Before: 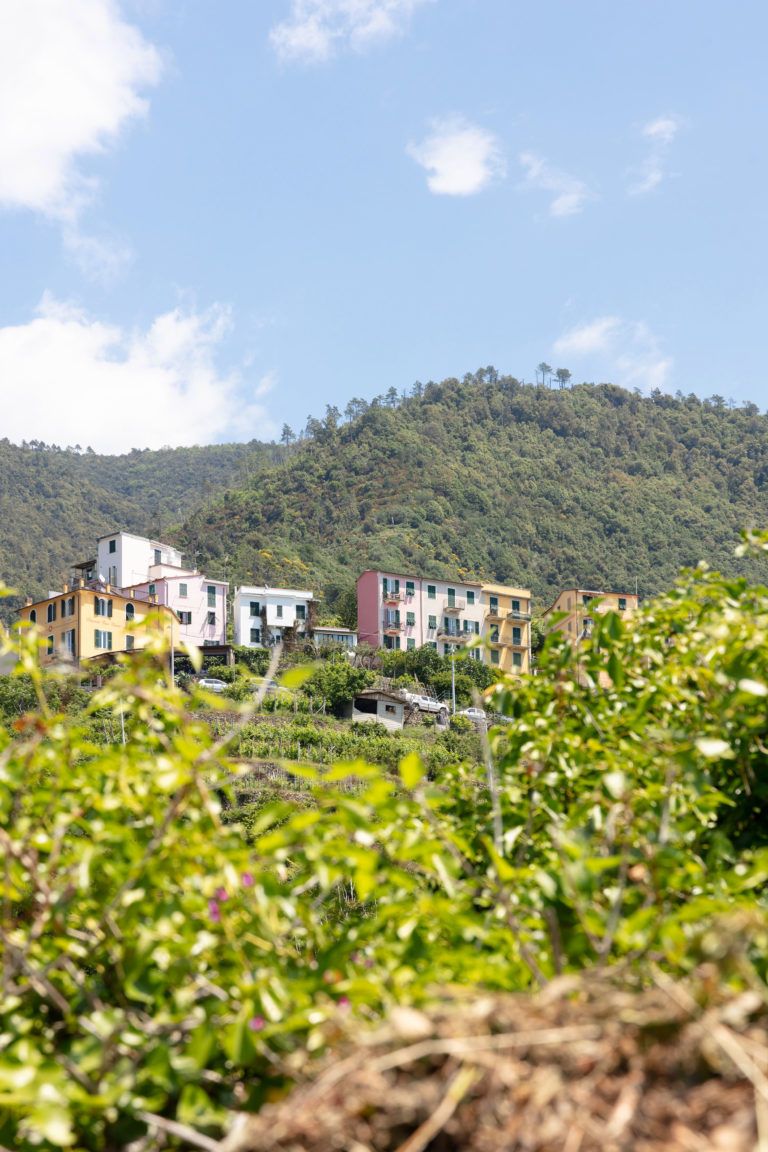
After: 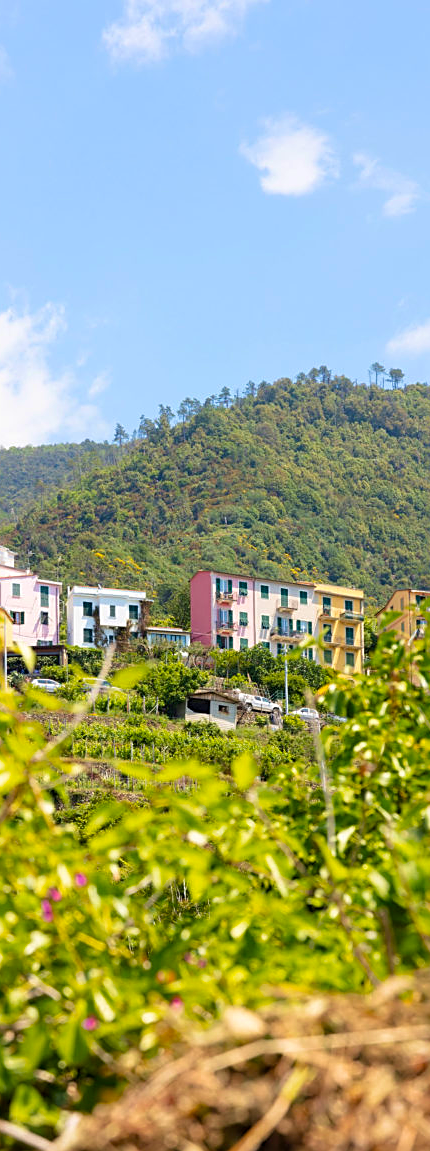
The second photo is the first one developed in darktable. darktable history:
velvia: on, module defaults
sharpen: on, module defaults
color balance rgb: perceptual saturation grading › global saturation 0.502%, perceptual brilliance grading › global brilliance 2.991%, perceptual brilliance grading › highlights -3.474%, perceptual brilliance grading › shadows 3%, global vibrance 50.396%
crop: left 21.773%, right 22.128%, bottom 0.009%
